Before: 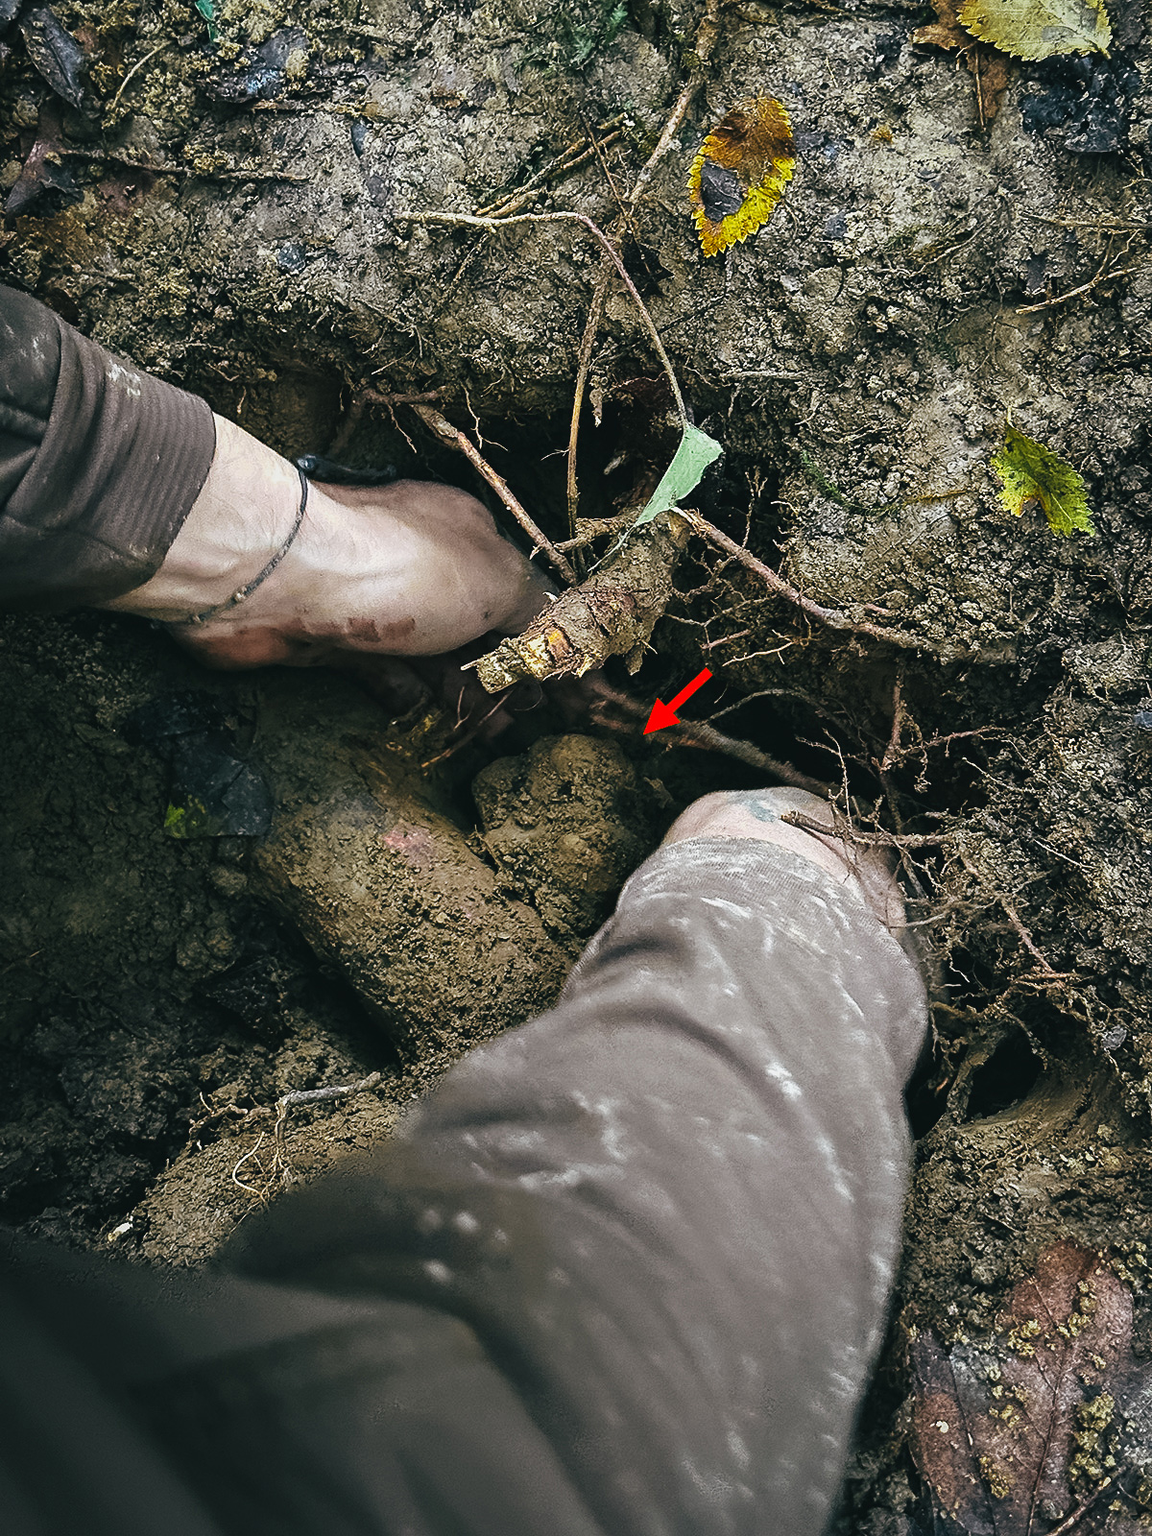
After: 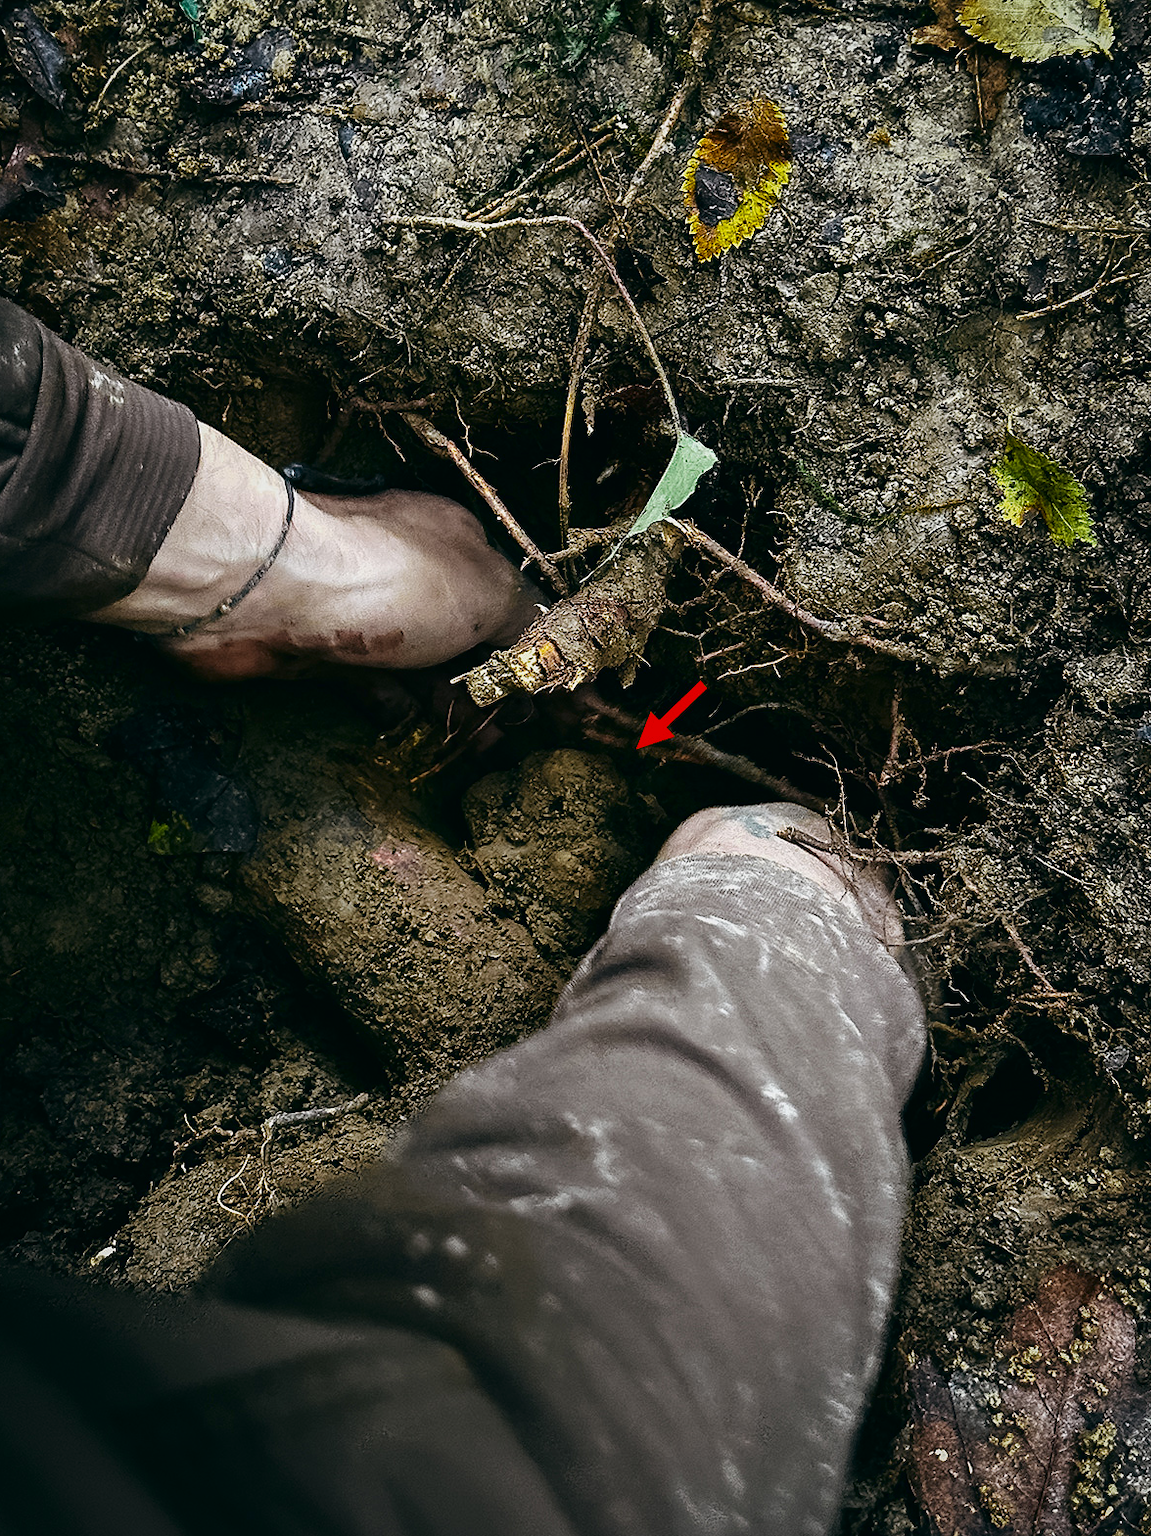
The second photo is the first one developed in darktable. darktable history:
tone curve: curves: ch0 [(0, 0) (0.153, 0.06) (1, 1)], color space Lab, independent channels, preserve colors none
crop: left 1.678%, right 0.268%, bottom 1.89%
